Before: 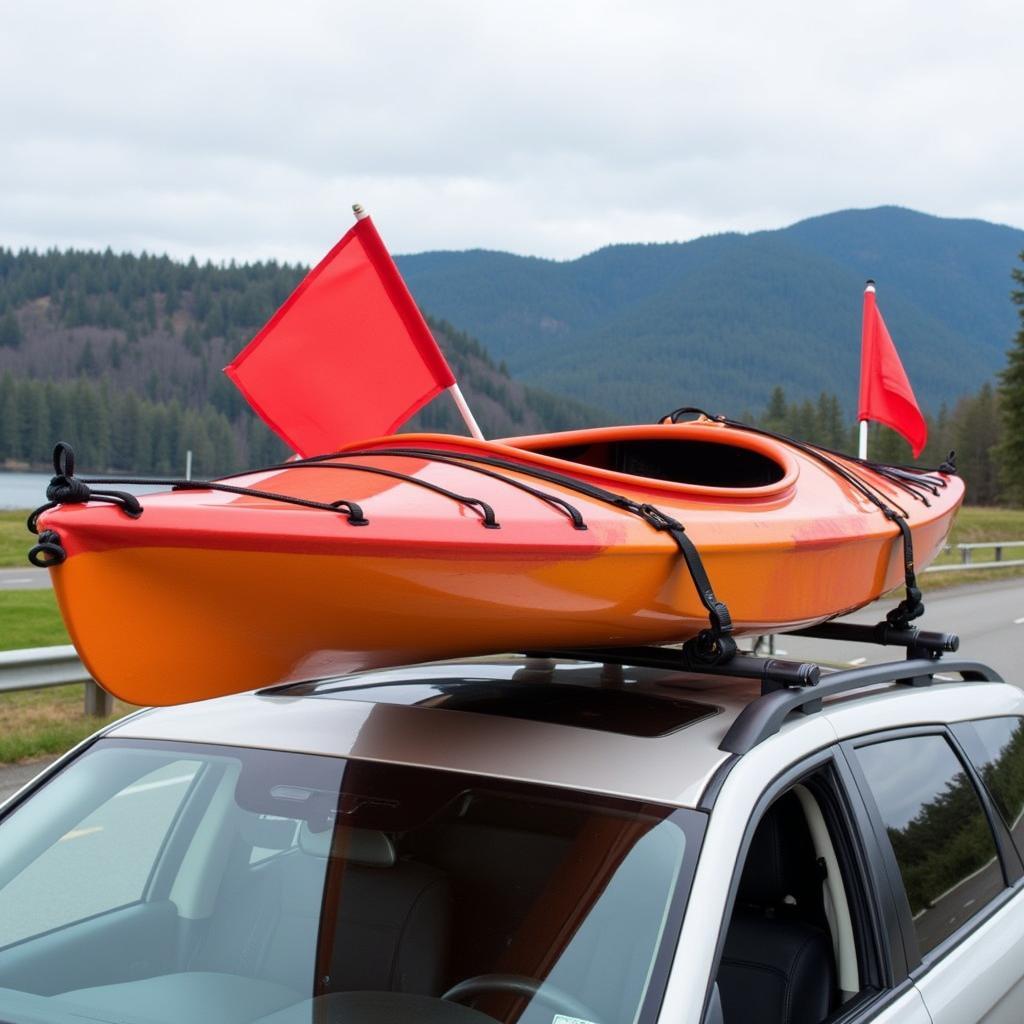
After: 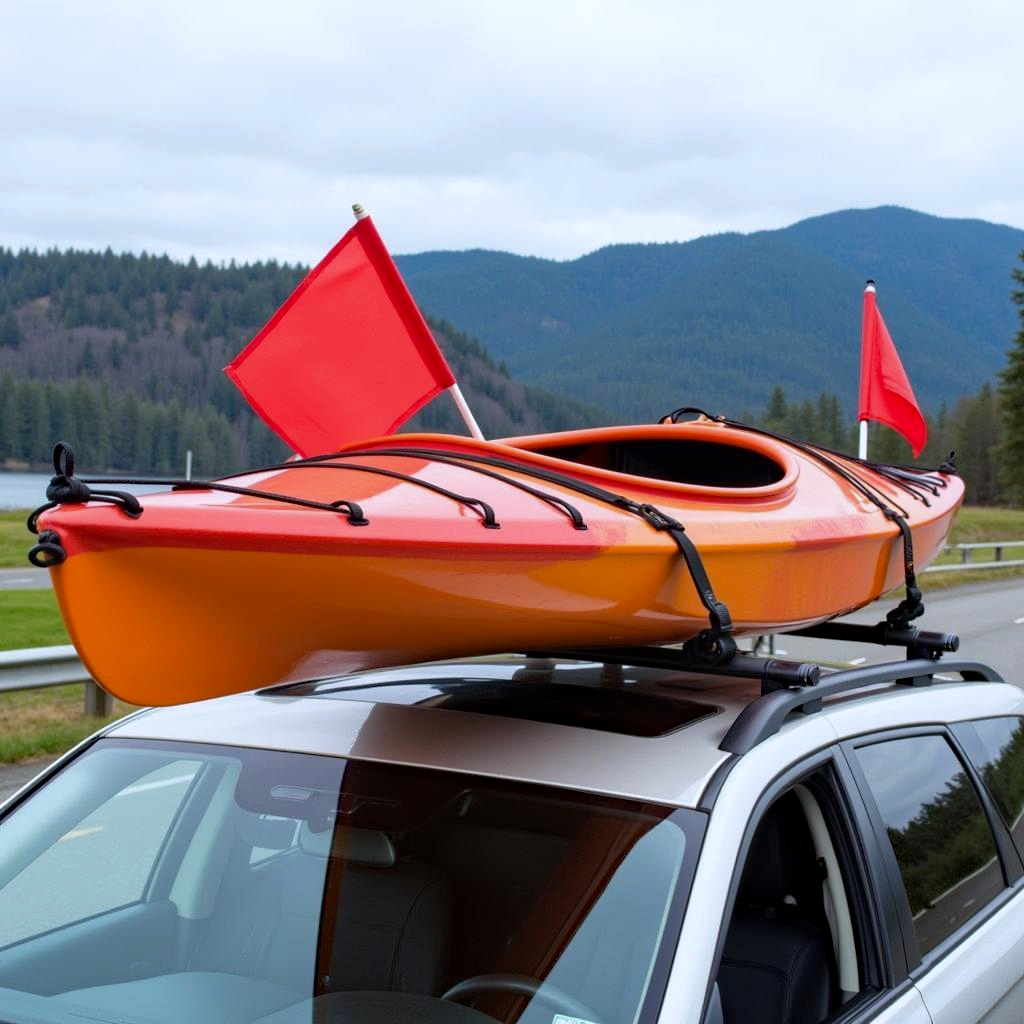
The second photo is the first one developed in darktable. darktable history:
haze removal: compatibility mode true, adaptive false
white balance: red 0.967, blue 1.049
tone equalizer: on, module defaults
